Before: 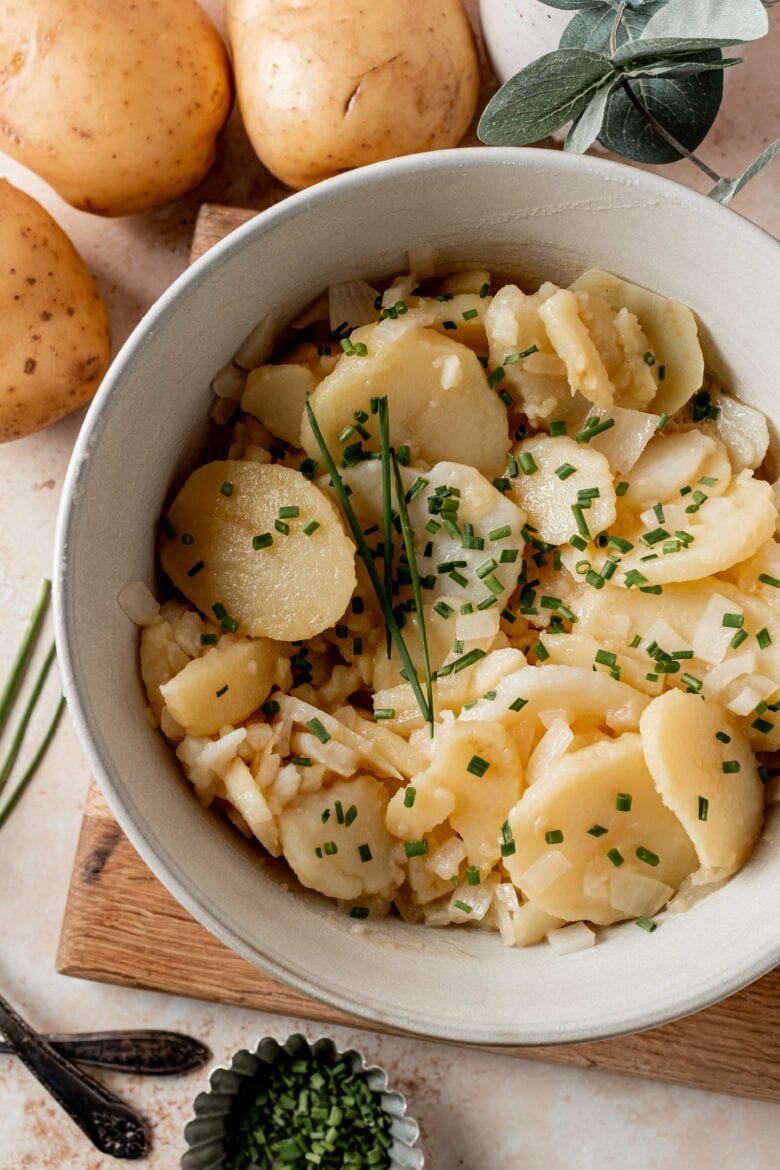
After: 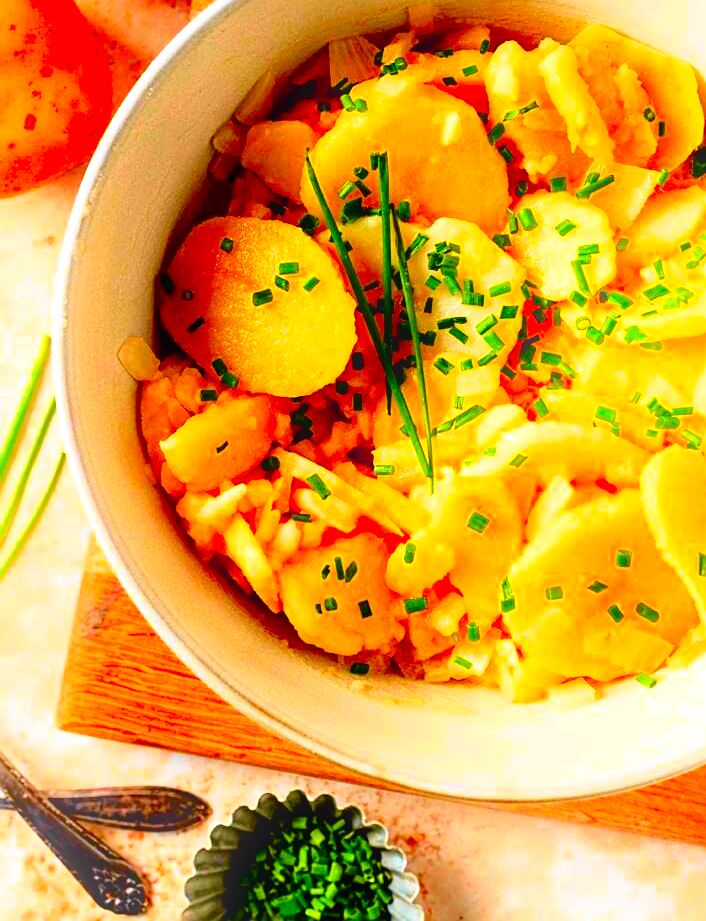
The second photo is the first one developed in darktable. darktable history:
sharpen: on, module defaults
crop: top 20.916%, right 9.437%, bottom 0.316%
bloom: size 9%, threshold 100%, strength 7%
exposure: exposure 0.74 EV, compensate highlight preservation false
tone curve: curves: ch0 [(0, 0) (0.062, 0.023) (0.168, 0.142) (0.359, 0.419) (0.469, 0.544) (0.634, 0.722) (0.839, 0.909) (0.998, 0.978)]; ch1 [(0, 0) (0.437, 0.408) (0.472, 0.47) (0.502, 0.504) (0.527, 0.546) (0.568, 0.619) (0.608, 0.665) (0.669, 0.748) (0.859, 0.899) (1, 1)]; ch2 [(0, 0) (0.33, 0.301) (0.421, 0.443) (0.473, 0.498) (0.509, 0.5) (0.535, 0.564) (0.575, 0.625) (0.608, 0.667) (1, 1)], color space Lab, independent channels, preserve colors none
color correction: saturation 2.15
